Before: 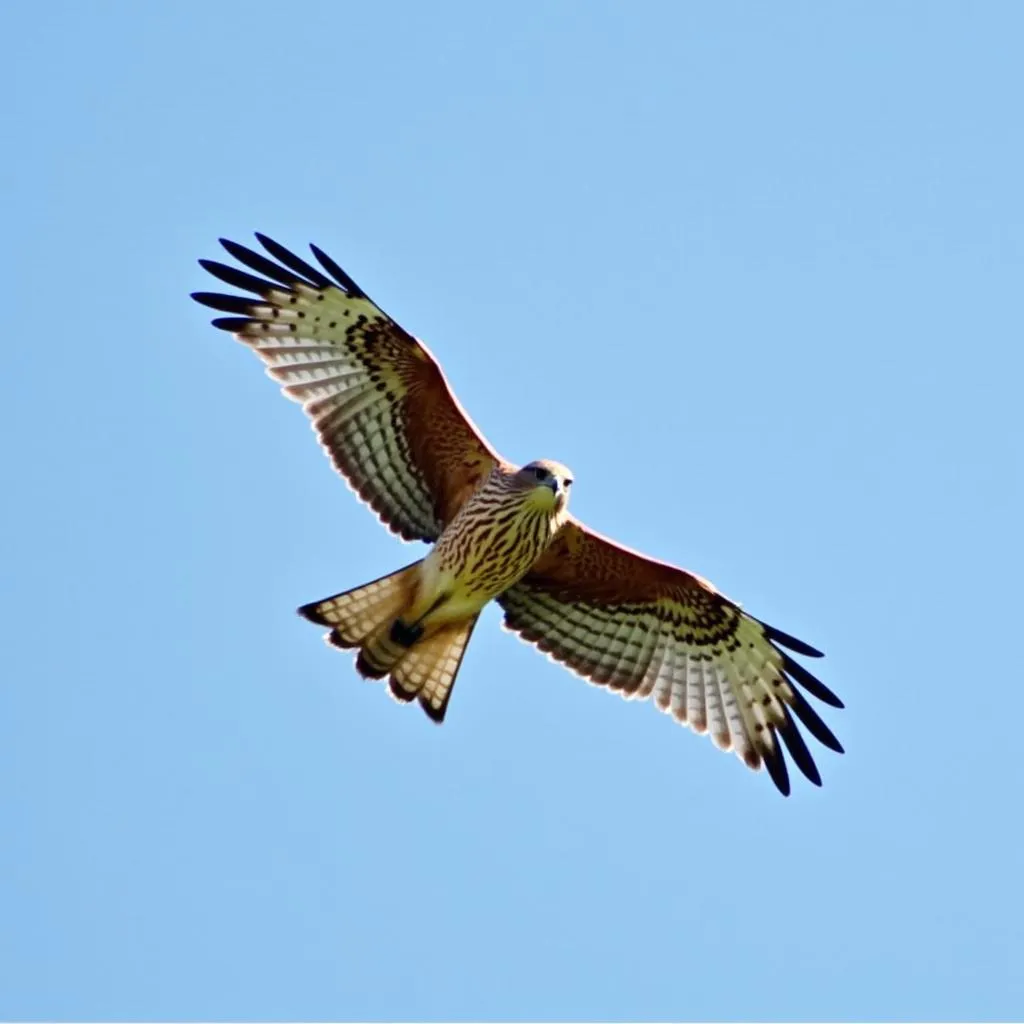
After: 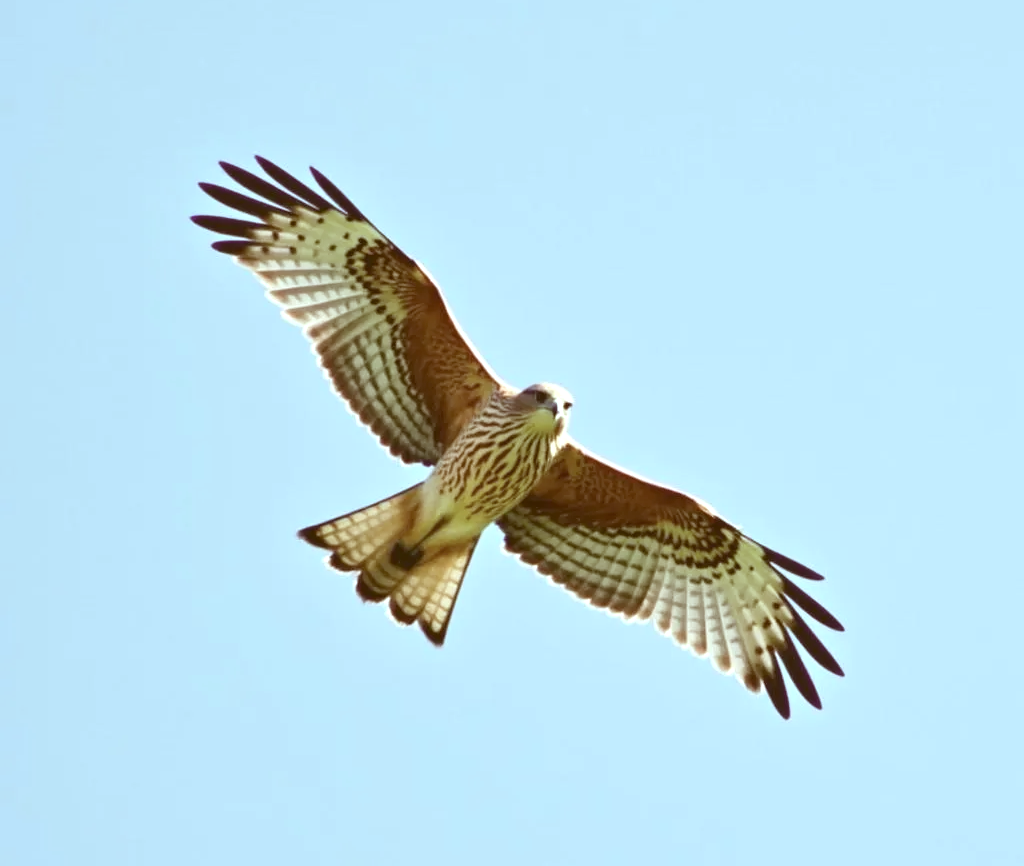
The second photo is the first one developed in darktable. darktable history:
color correction: highlights a* -5.31, highlights b* 9.79, shadows a* 9.62, shadows b* 24.36
crop: top 7.573%, bottom 7.79%
color calibration: gray › normalize channels true, illuminant custom, x 0.368, y 0.373, temperature 4342.85 K, gamut compression 0.007
contrast brightness saturation: contrast -0.269, saturation -0.45
exposure: black level correction 0, exposure 1.096 EV, compensate exposure bias true, compensate highlight preservation false
